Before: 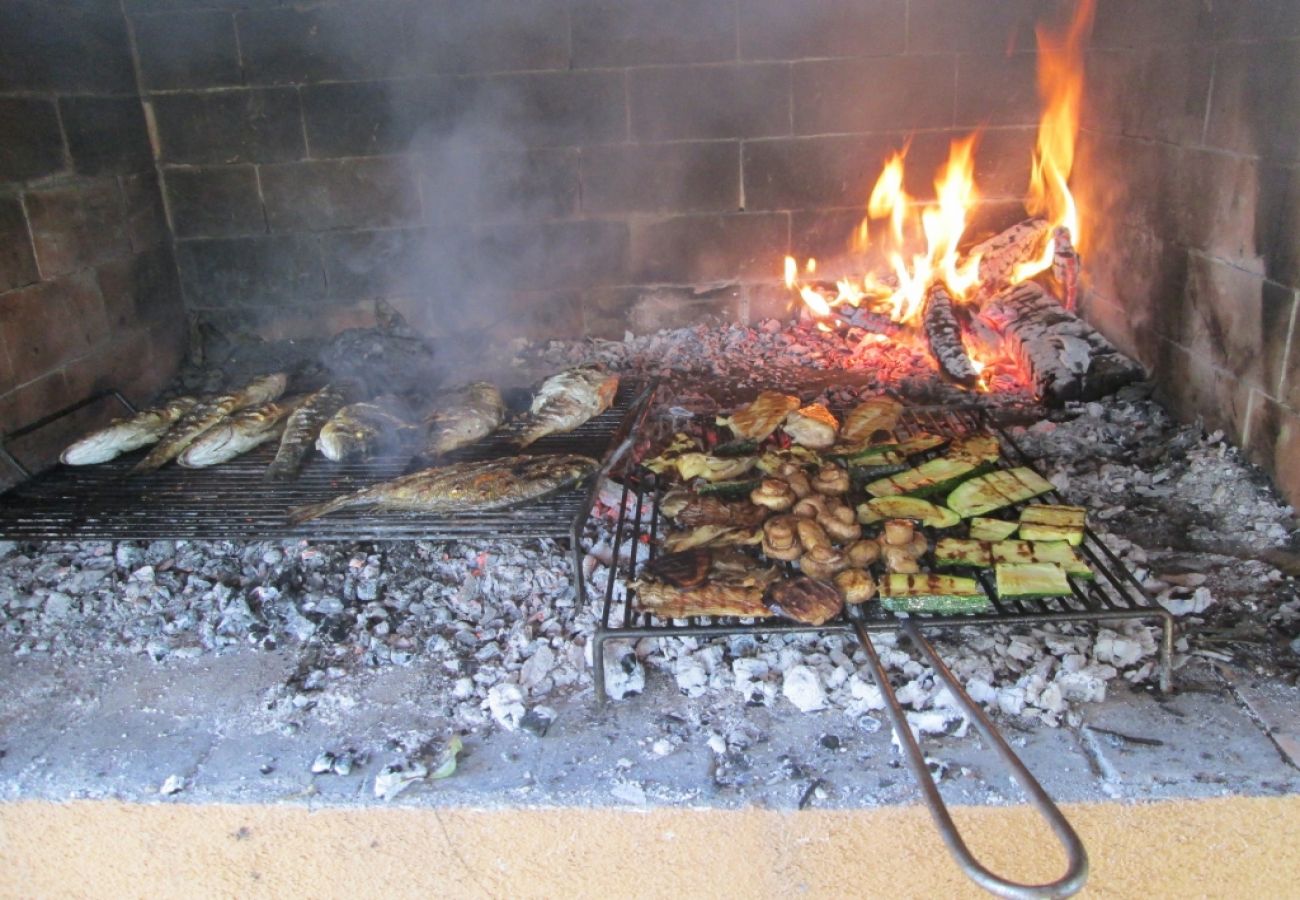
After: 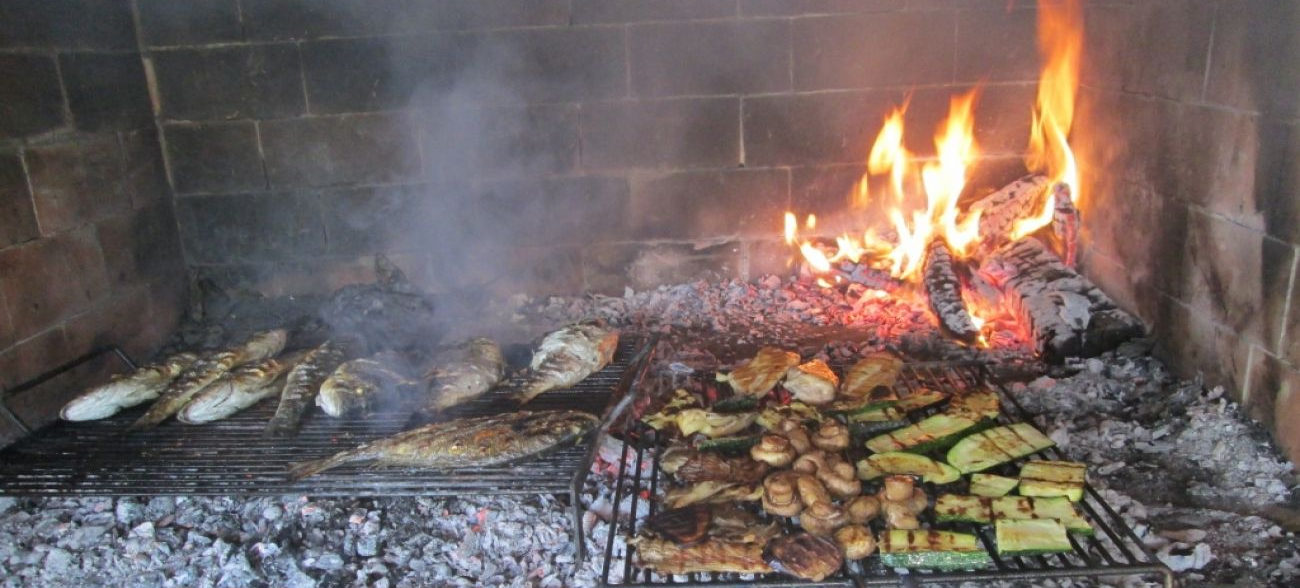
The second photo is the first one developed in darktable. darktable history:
crop and rotate: top 4.937%, bottom 29.627%
